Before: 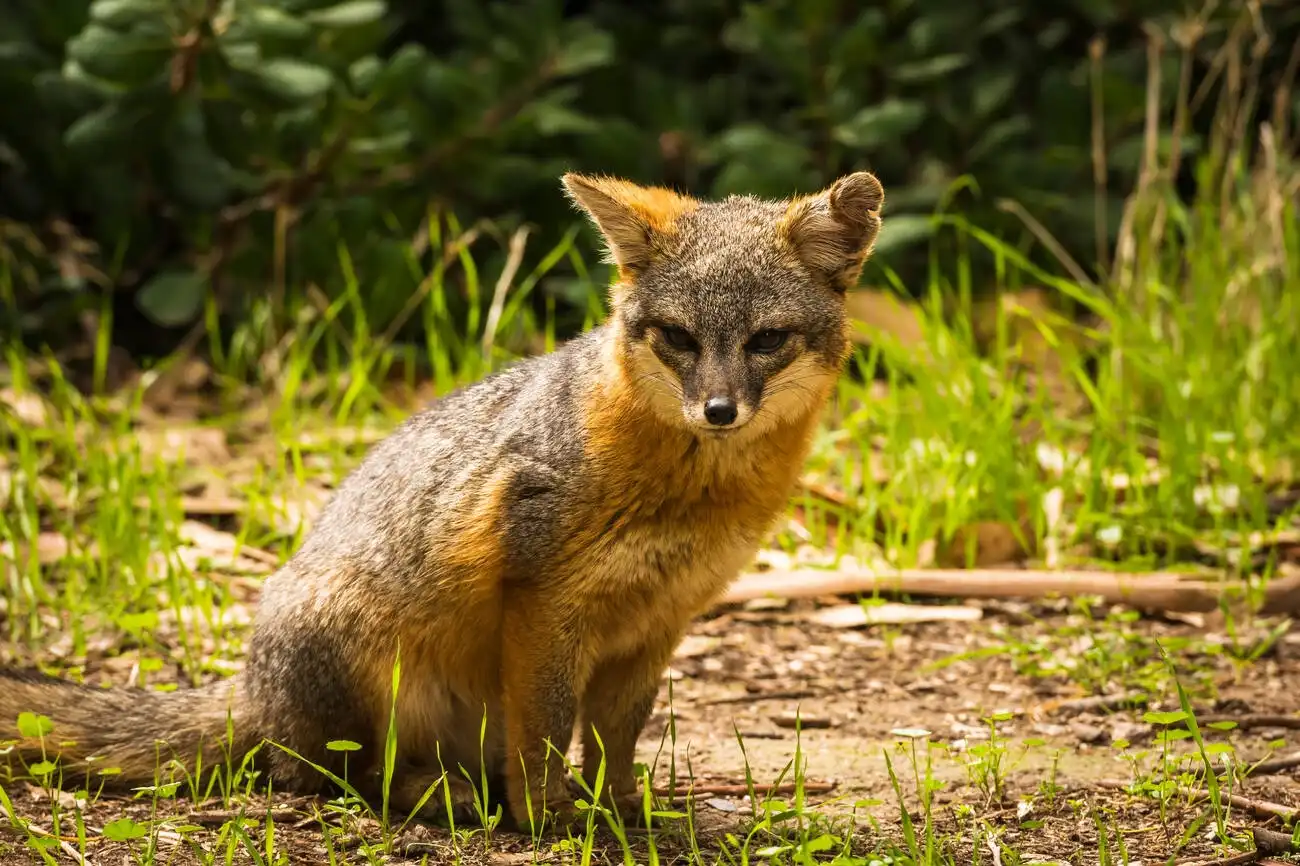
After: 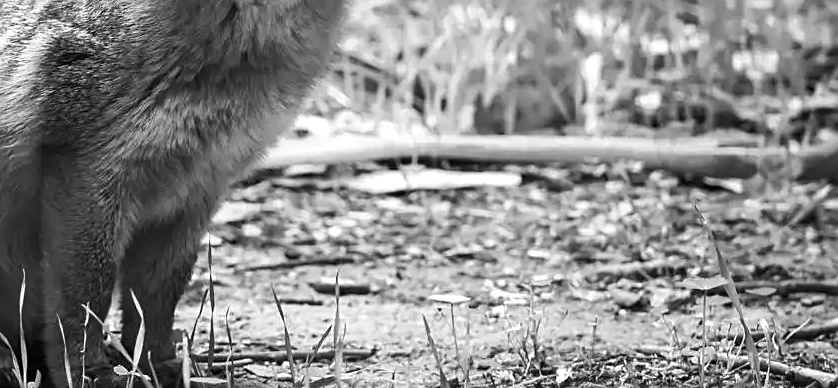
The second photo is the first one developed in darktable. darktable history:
sharpen: on, module defaults
crop and rotate: left 35.509%, top 50.238%, bottom 4.934%
tone equalizer: -8 EV -0.417 EV, -7 EV -0.389 EV, -6 EV -0.333 EV, -5 EV -0.222 EV, -3 EV 0.222 EV, -2 EV 0.333 EV, -1 EV 0.389 EV, +0 EV 0.417 EV, edges refinement/feathering 500, mask exposure compensation -1.57 EV, preserve details no
monochrome: a -92.57, b 58.91
